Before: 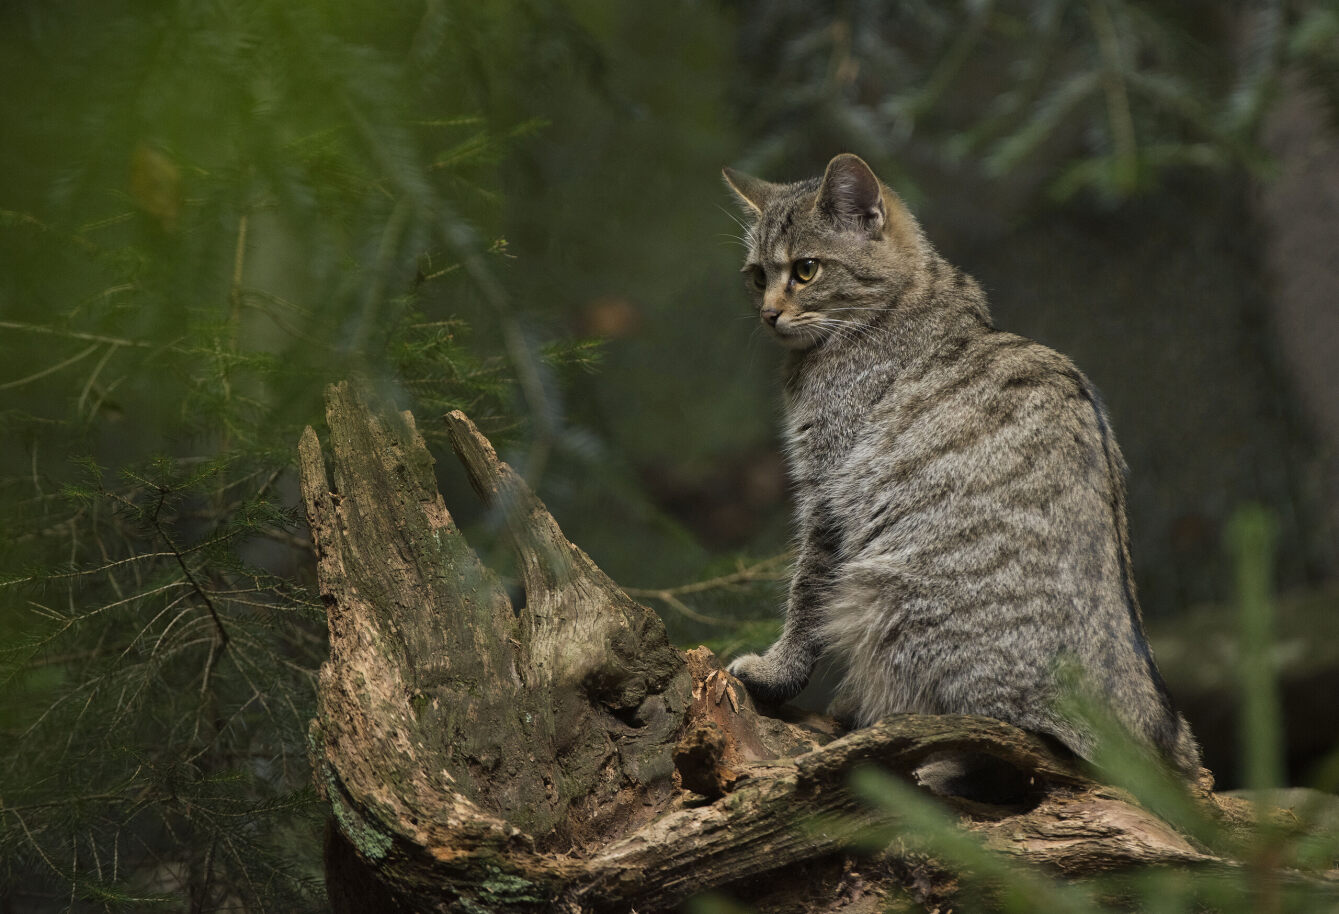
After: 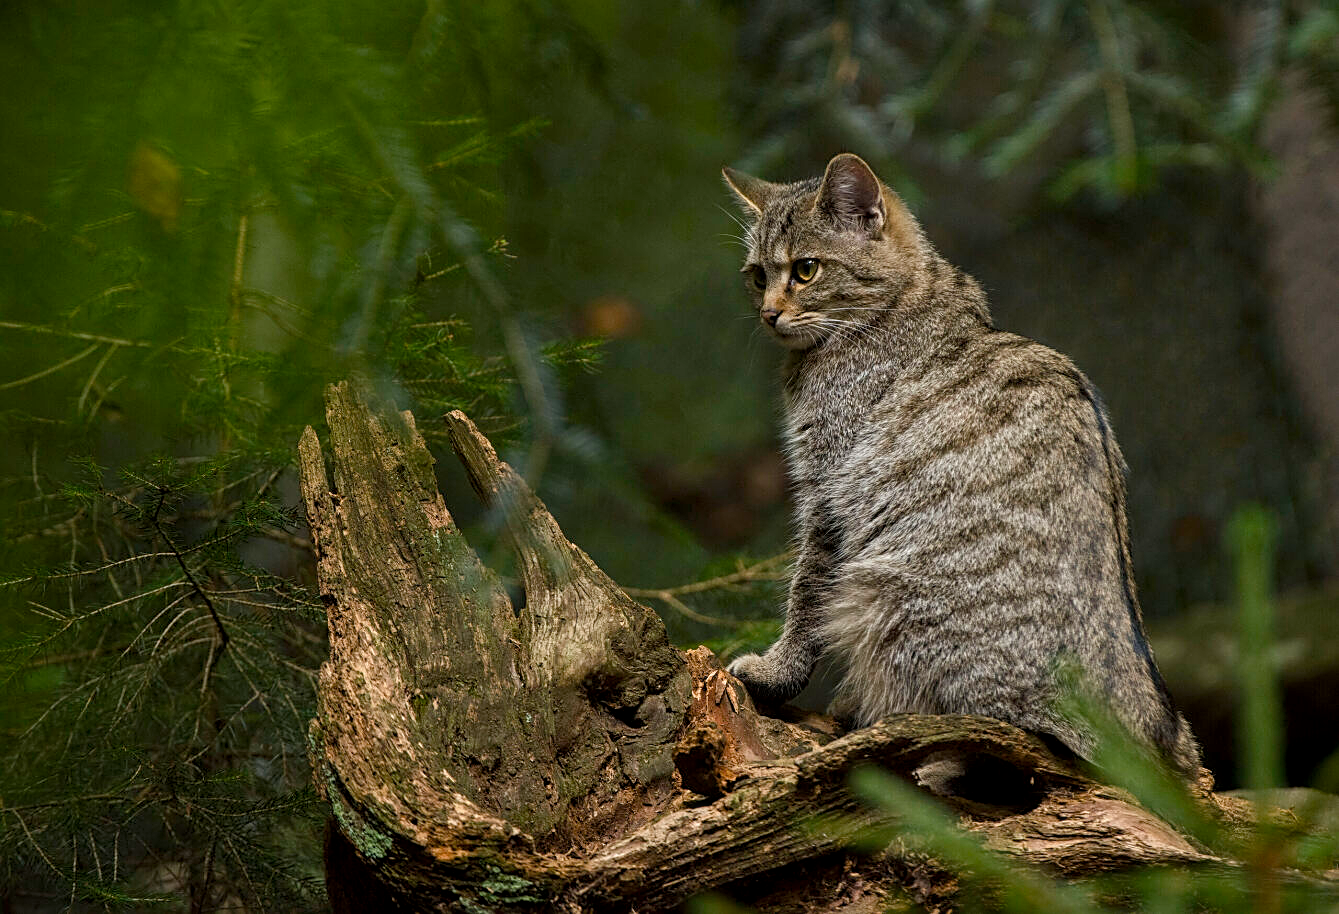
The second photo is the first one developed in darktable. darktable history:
local contrast: on, module defaults
sharpen: amount 0.563
color balance rgb: perceptual saturation grading › global saturation 20%, perceptual saturation grading › highlights -25.908%, perceptual saturation grading › shadows 23.961%, global vibrance 9.214%
